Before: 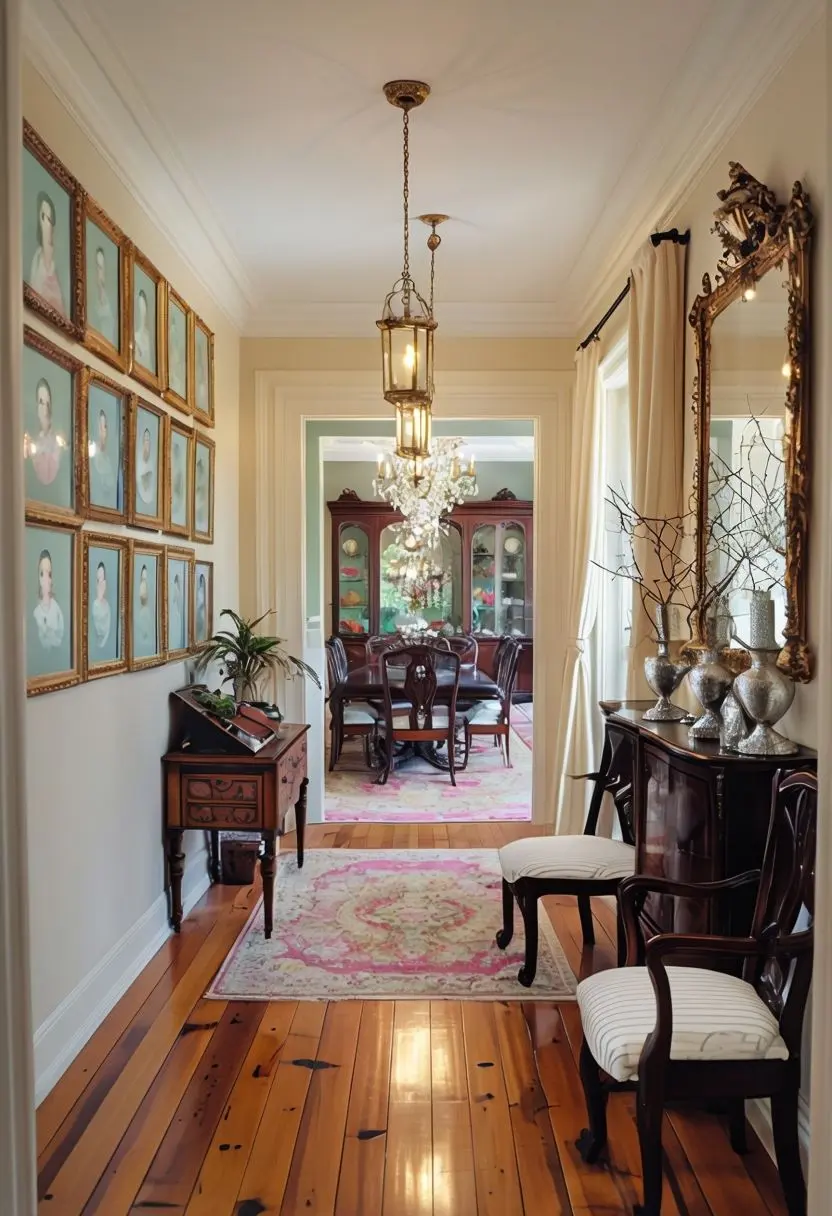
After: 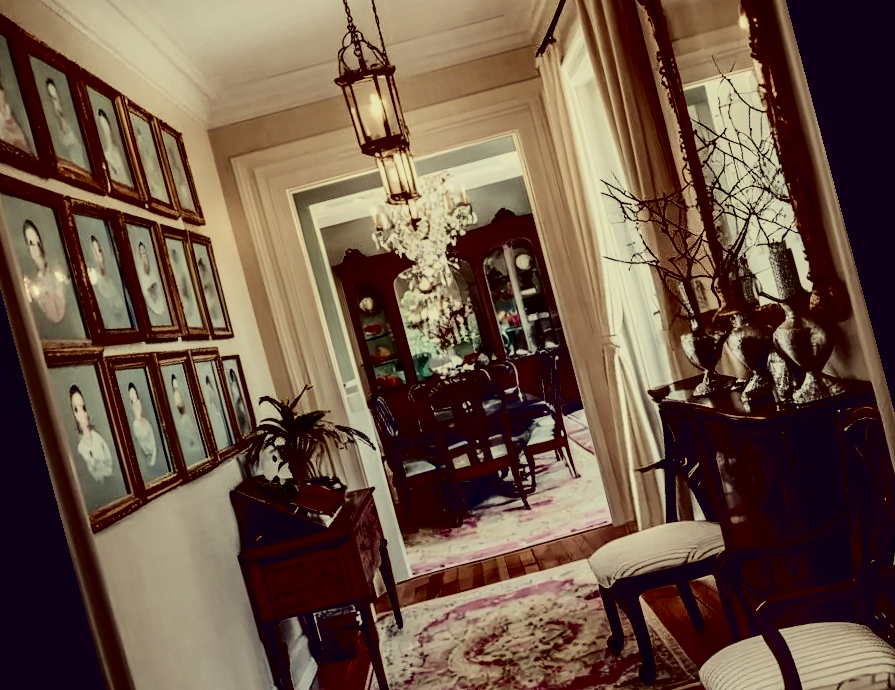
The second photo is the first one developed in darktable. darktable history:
rotate and perspective: rotation -14.8°, crop left 0.1, crop right 0.903, crop top 0.25, crop bottom 0.748
color correction: highlights a* -20.17, highlights b* 20.27, shadows a* 20.03, shadows b* -20.46, saturation 0.43
local contrast: detail 130%
contrast brightness saturation: contrast 0.77, brightness -1, saturation 1
filmic rgb: black relative exposure -7.15 EV, white relative exposure 5.36 EV, hardness 3.02, color science v6 (2022)
white balance: red 1.123, blue 0.83
color balance rgb: shadows lift › chroma 1%, shadows lift › hue 113°, highlights gain › chroma 0.2%, highlights gain › hue 333°, perceptual saturation grading › global saturation 20%, perceptual saturation grading › highlights -50%, perceptual saturation grading › shadows 25%, contrast -20%
